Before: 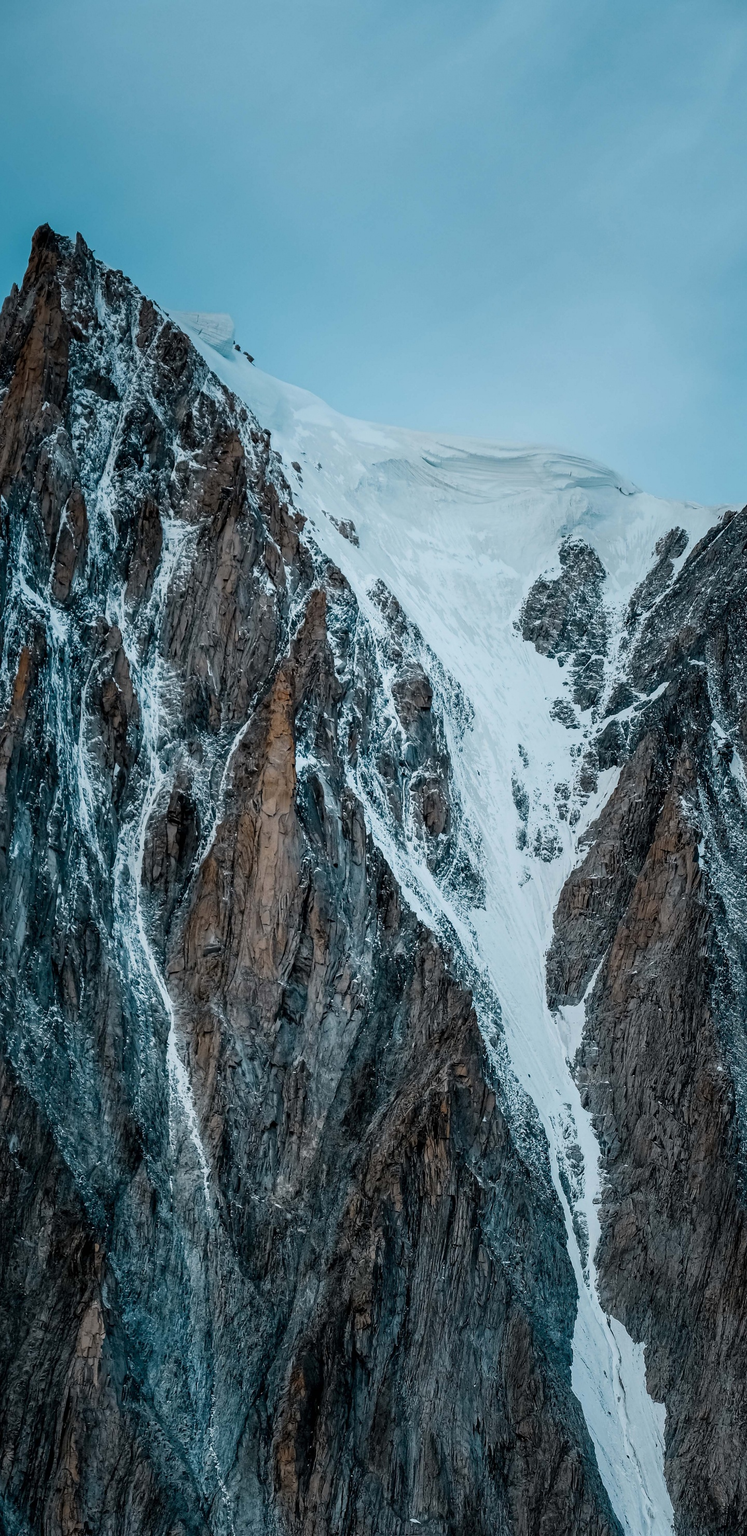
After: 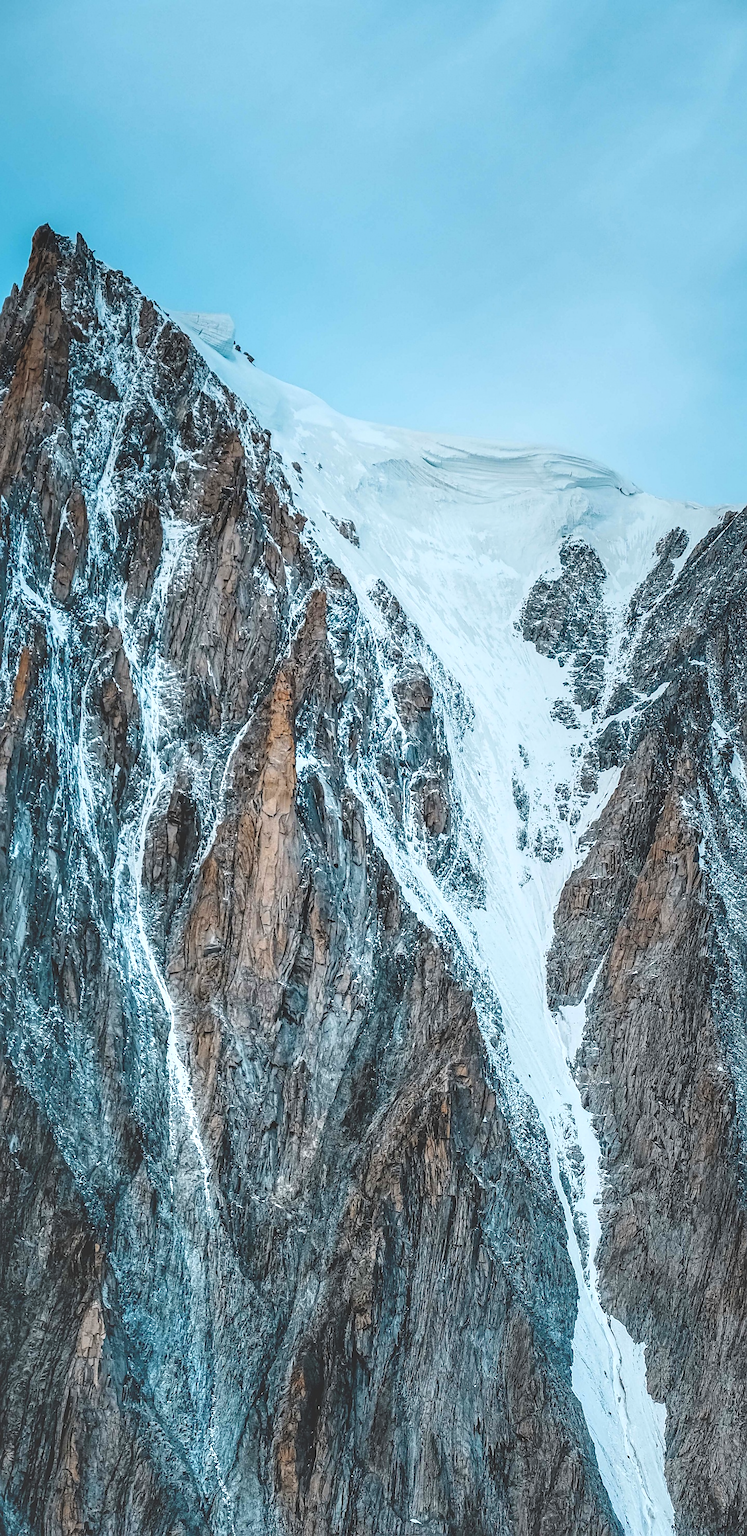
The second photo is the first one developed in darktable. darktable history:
exposure: black level correction -0.014, exposure -0.195 EV, compensate highlight preservation false
local contrast: detail 150%
sharpen: on, module defaults
levels: levels [0, 0.397, 0.955]
tone curve: curves: ch0 [(0, 0) (0.251, 0.254) (0.689, 0.733) (1, 1)], color space Lab, linked channels, preserve colors none
shadows and highlights: shadows 25.05, highlights -23.14
